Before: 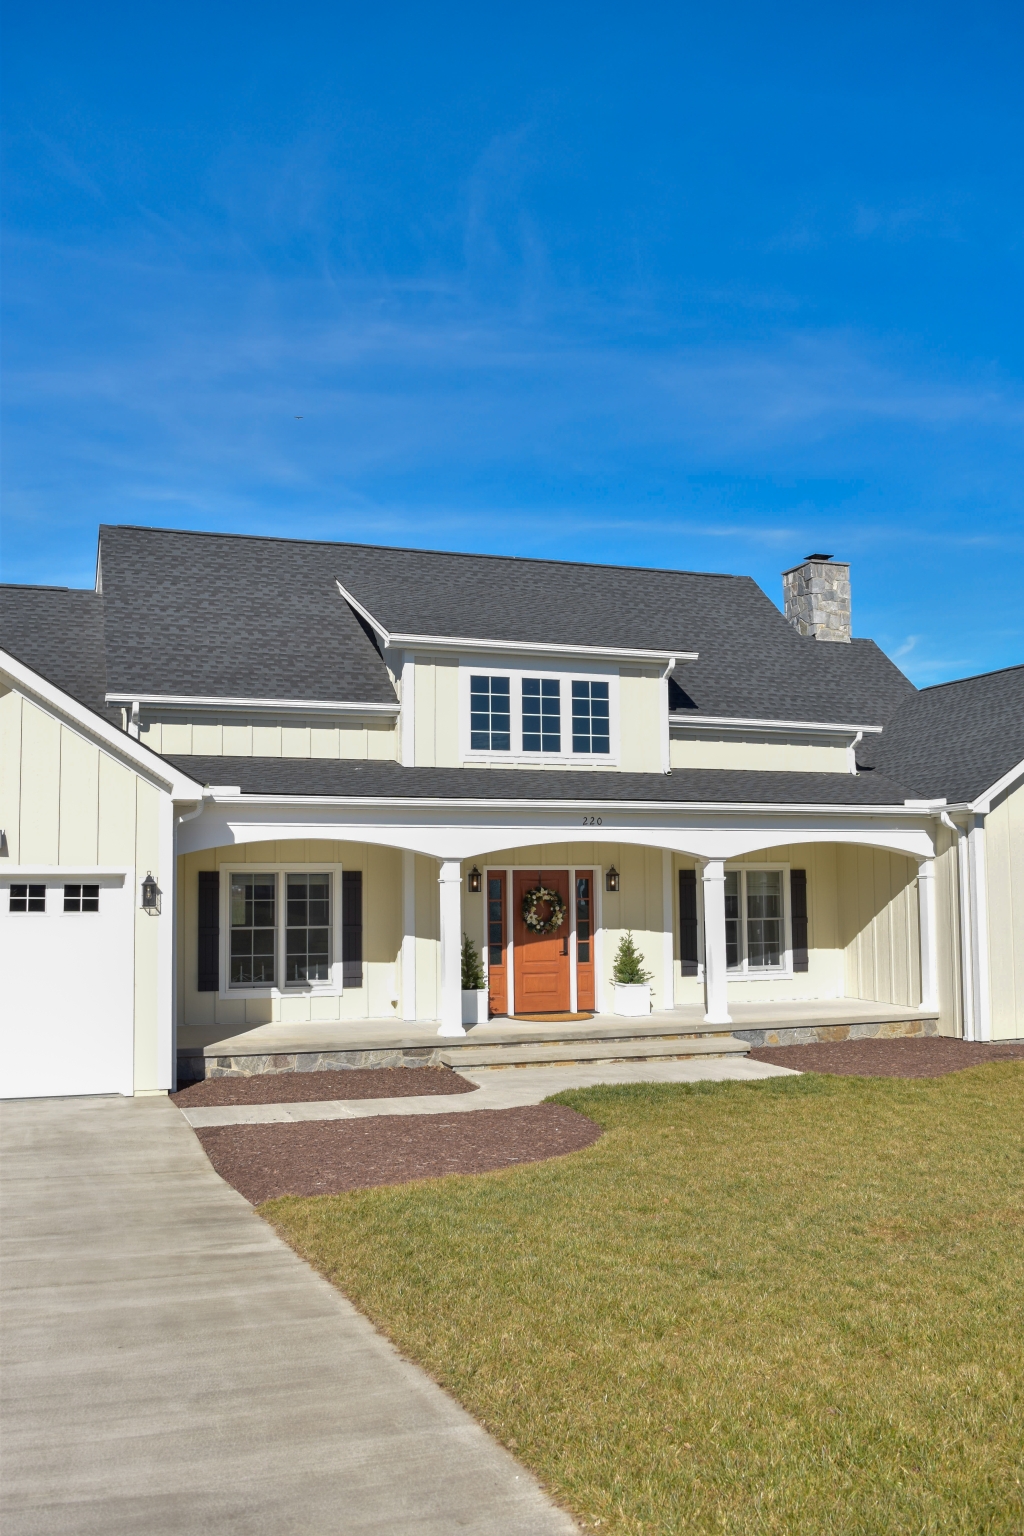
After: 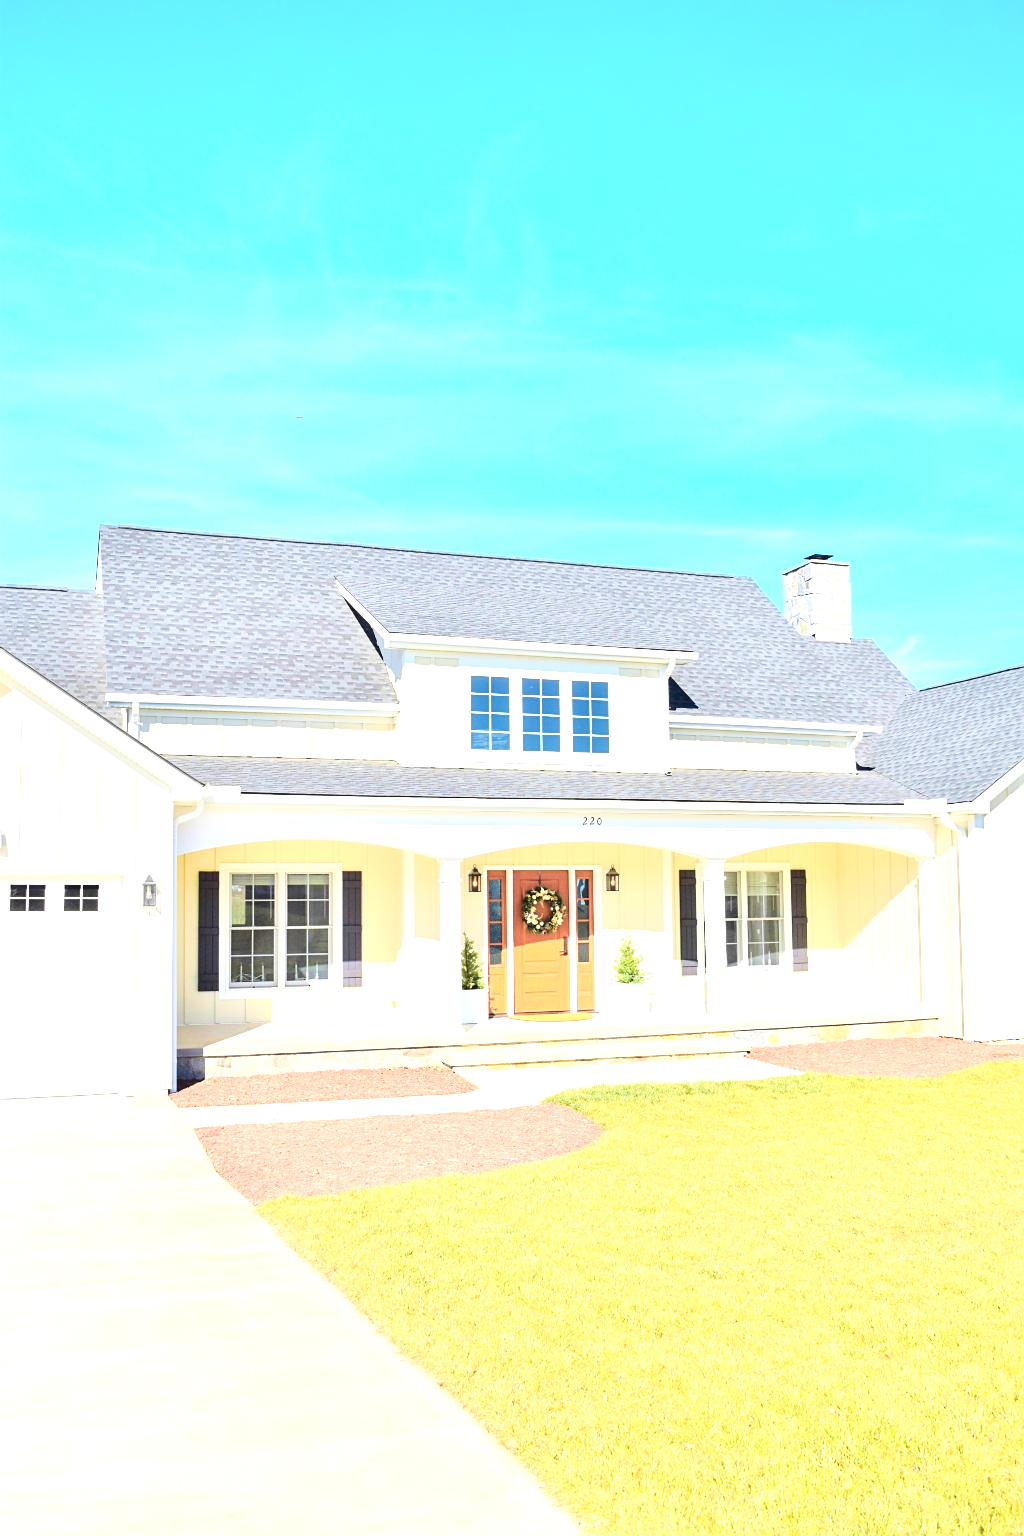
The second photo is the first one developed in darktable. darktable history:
base curve: curves: ch0 [(0, 0) (0.028, 0.03) (0.121, 0.232) (0.46, 0.748) (0.859, 0.968) (1, 1)]
velvia: strength 44.59%
exposure: black level correction 0, exposure 1.991 EV, compensate highlight preservation false
sharpen: amount 0.213
